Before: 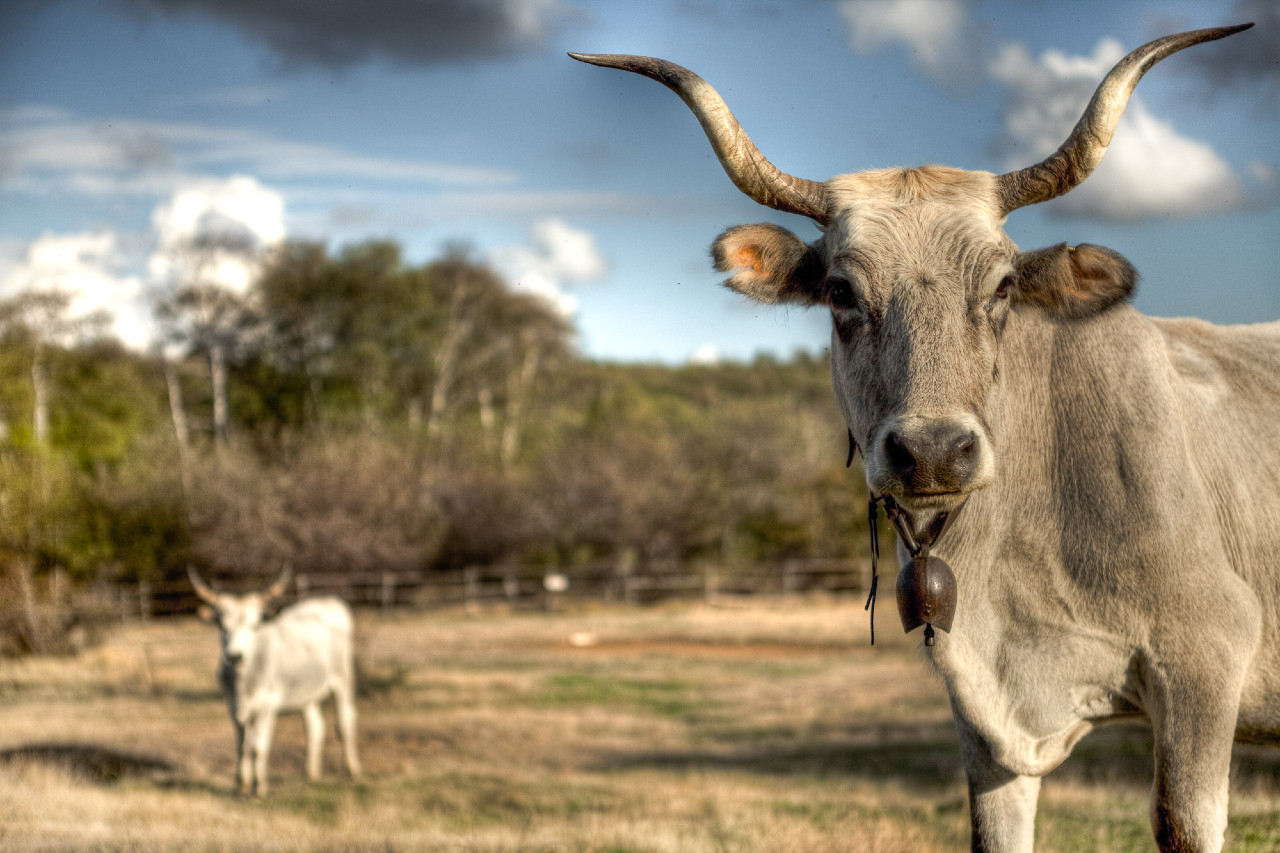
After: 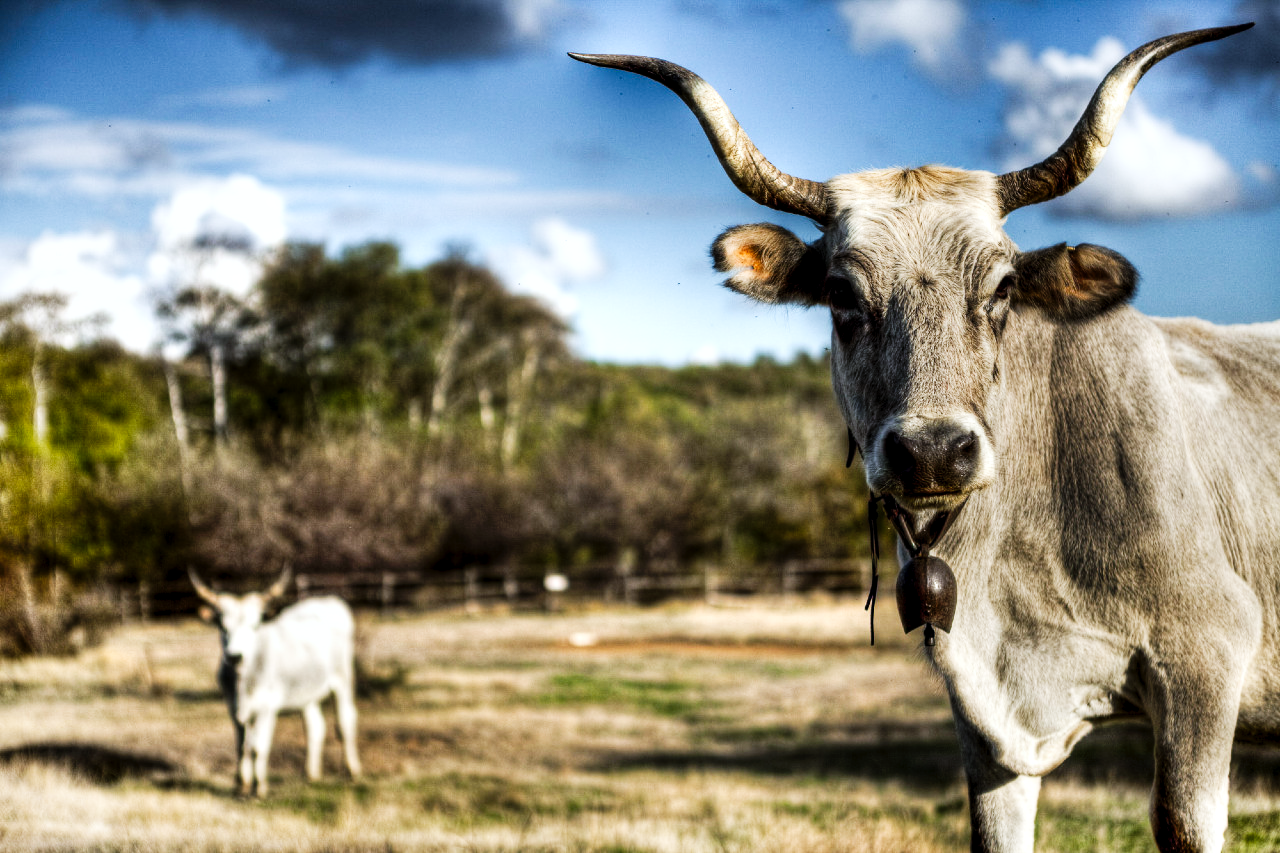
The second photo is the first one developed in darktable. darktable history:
white balance: red 0.931, blue 1.11
contrast equalizer: y [[0.531, 0.548, 0.559, 0.557, 0.544, 0.527], [0.5 ×6], [0.5 ×6], [0 ×6], [0 ×6]]
tone curve: curves: ch0 [(0, 0) (0.003, 0.002) (0.011, 0.006) (0.025, 0.014) (0.044, 0.02) (0.069, 0.027) (0.1, 0.036) (0.136, 0.05) (0.177, 0.081) (0.224, 0.118) (0.277, 0.183) (0.335, 0.262) (0.399, 0.351) (0.468, 0.456) (0.543, 0.571) (0.623, 0.692) (0.709, 0.795) (0.801, 0.88) (0.898, 0.948) (1, 1)], preserve colors none
